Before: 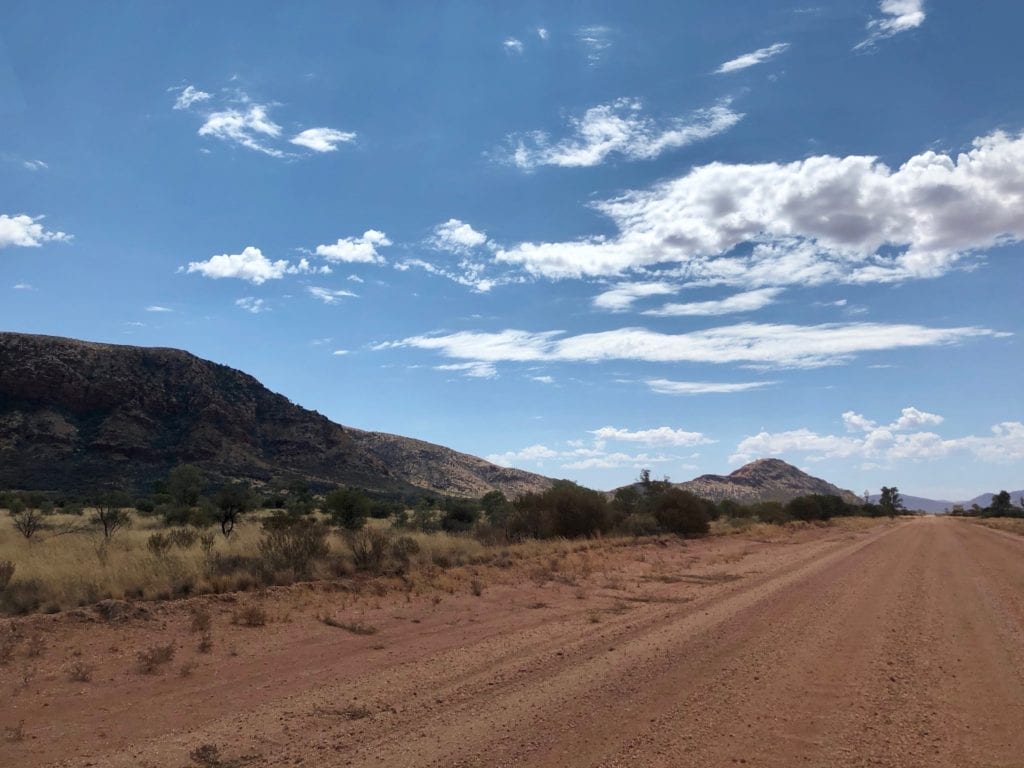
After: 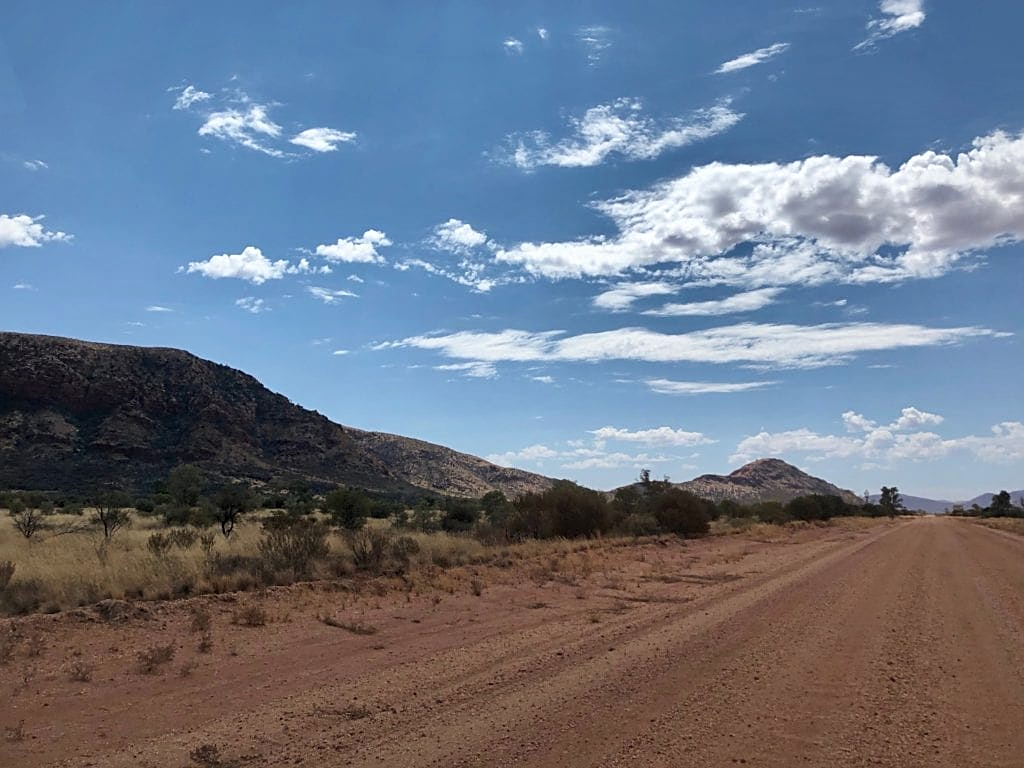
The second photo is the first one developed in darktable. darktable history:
sharpen: on, module defaults
shadows and highlights: shadows 40, highlights -54, highlights color adjustment 46%, low approximation 0.01, soften with gaussian
graduated density: rotation -180°, offset 27.42
